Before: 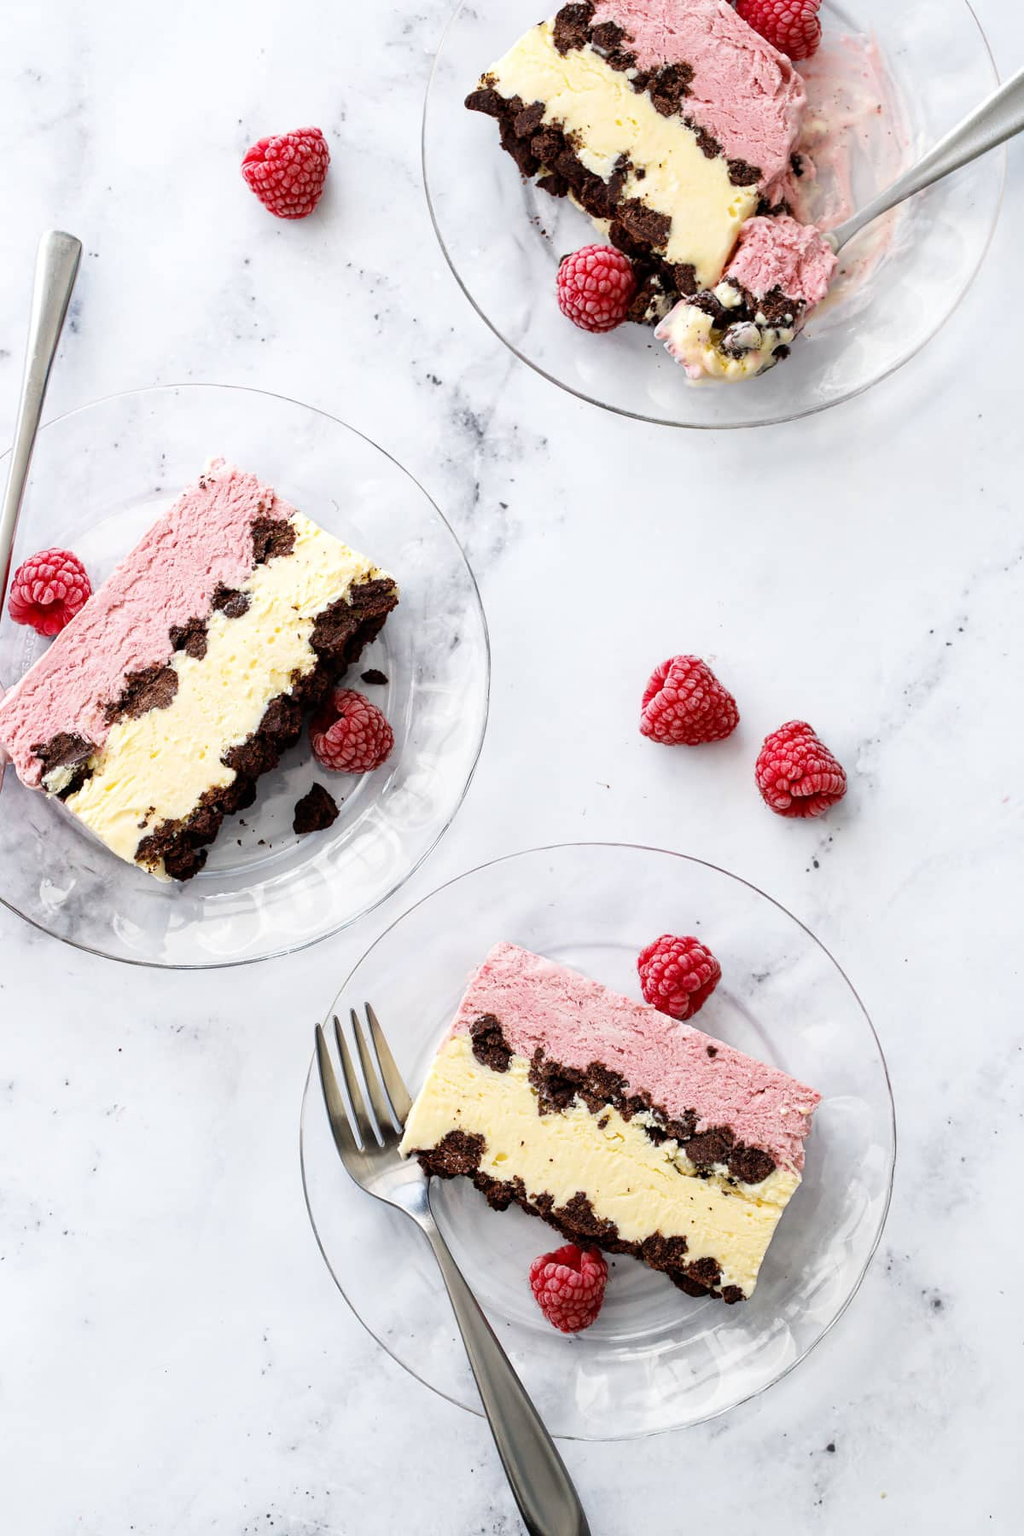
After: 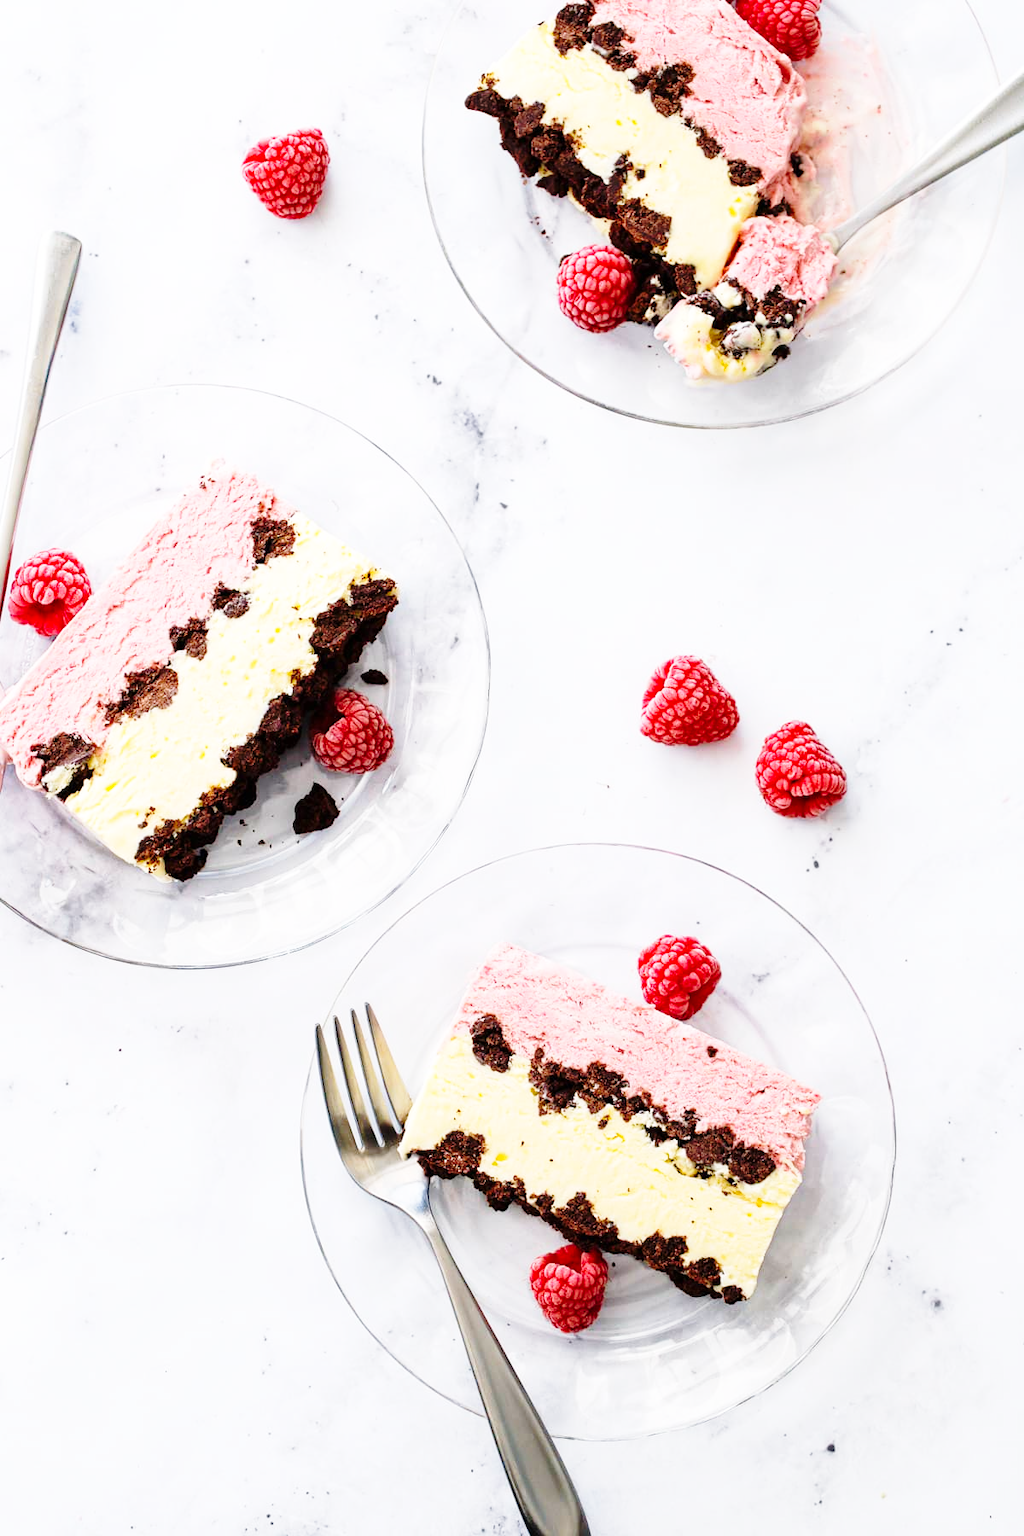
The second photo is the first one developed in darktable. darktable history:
base curve: curves: ch0 [(0, 0) (0.028, 0.03) (0.121, 0.232) (0.46, 0.748) (0.859, 0.968) (1, 1)], preserve colors none
color balance rgb: highlights gain › chroma 0.249%, highlights gain › hue 331.14°, perceptual saturation grading › global saturation 0.33%, perceptual brilliance grading › global brilliance 2.528%, perceptual brilliance grading › highlights -2.809%, perceptual brilliance grading › shadows 3.74%, global vibrance 29.687%
